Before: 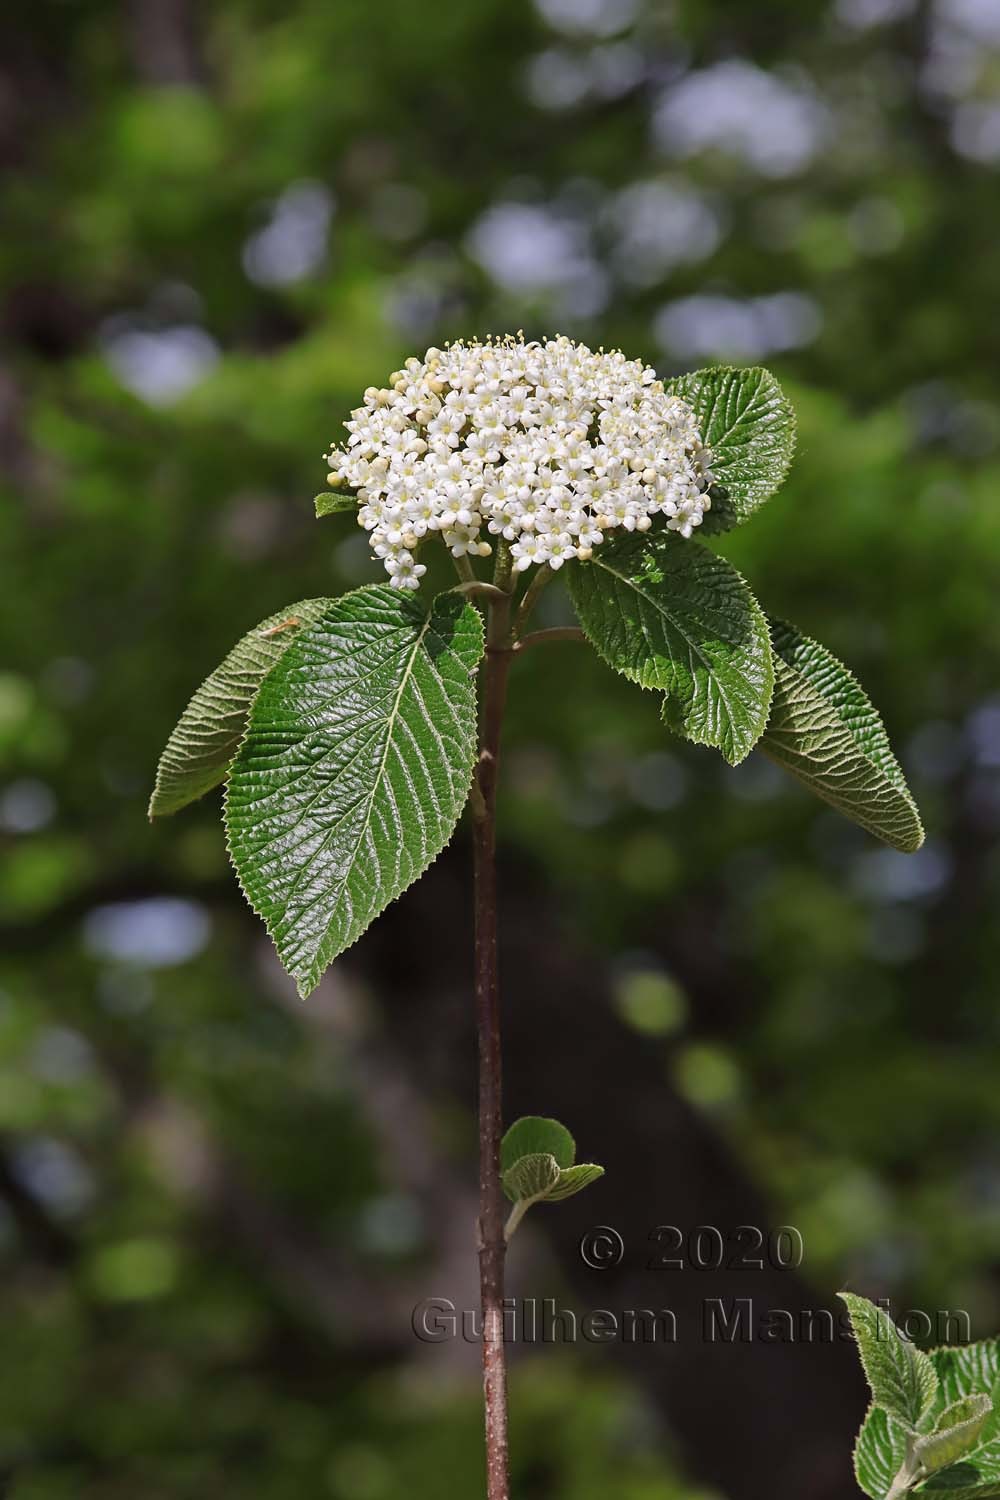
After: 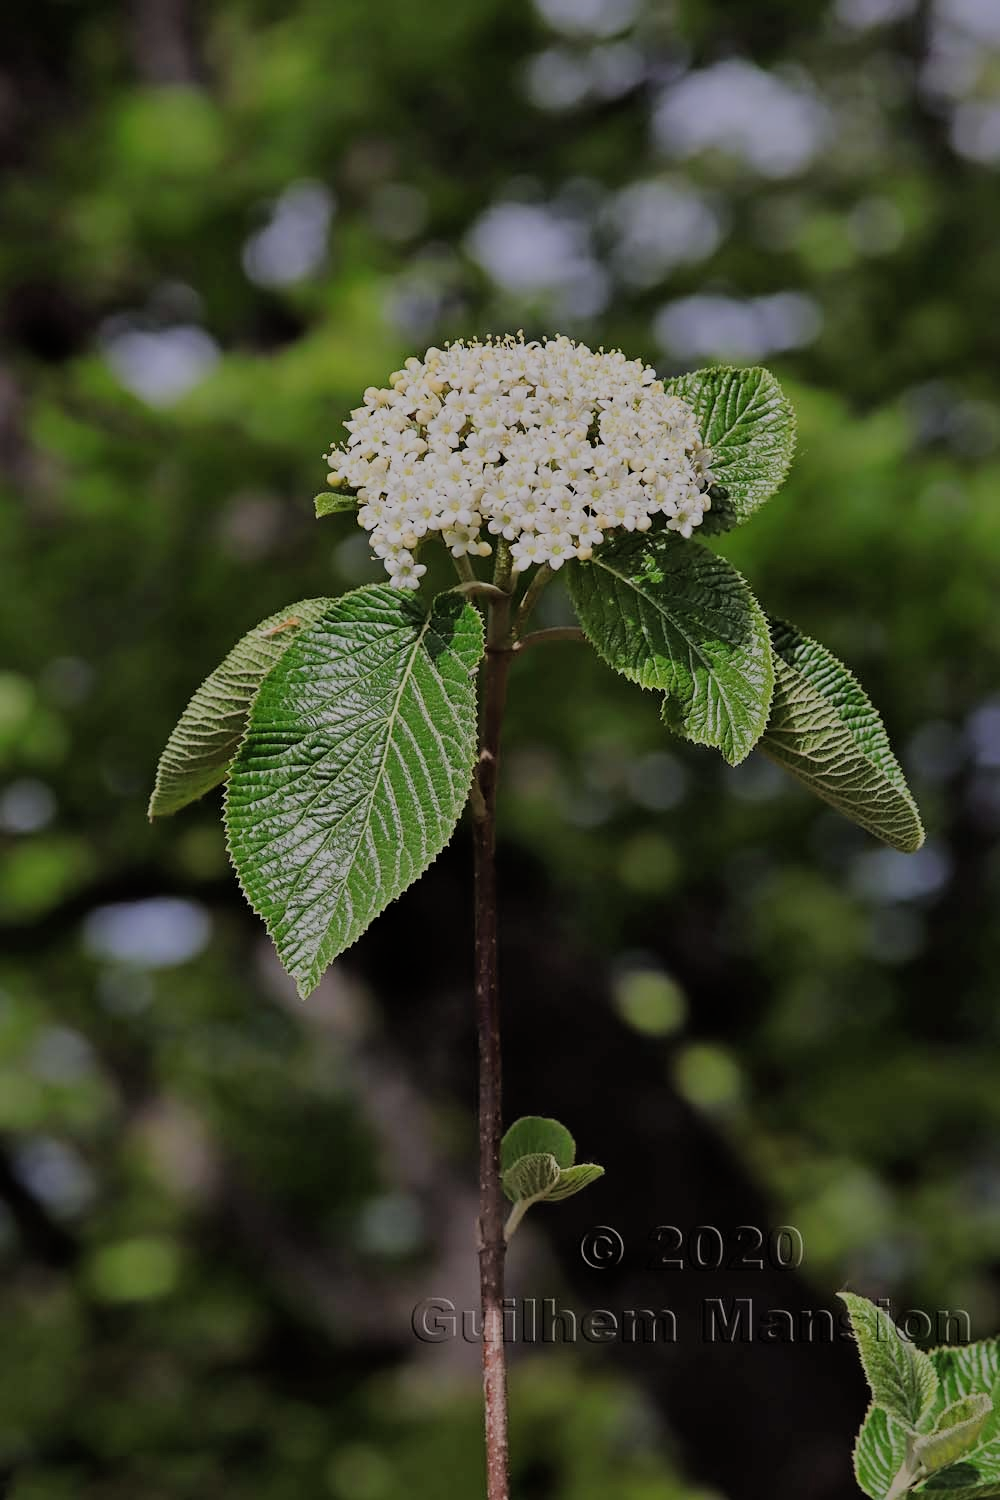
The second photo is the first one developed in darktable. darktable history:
shadows and highlights: shadows 25.47, highlights -71.11
filmic rgb: black relative exposure -7.09 EV, white relative exposure 5.34 EV, threshold 6 EV, hardness 3.03, enable highlight reconstruction true
